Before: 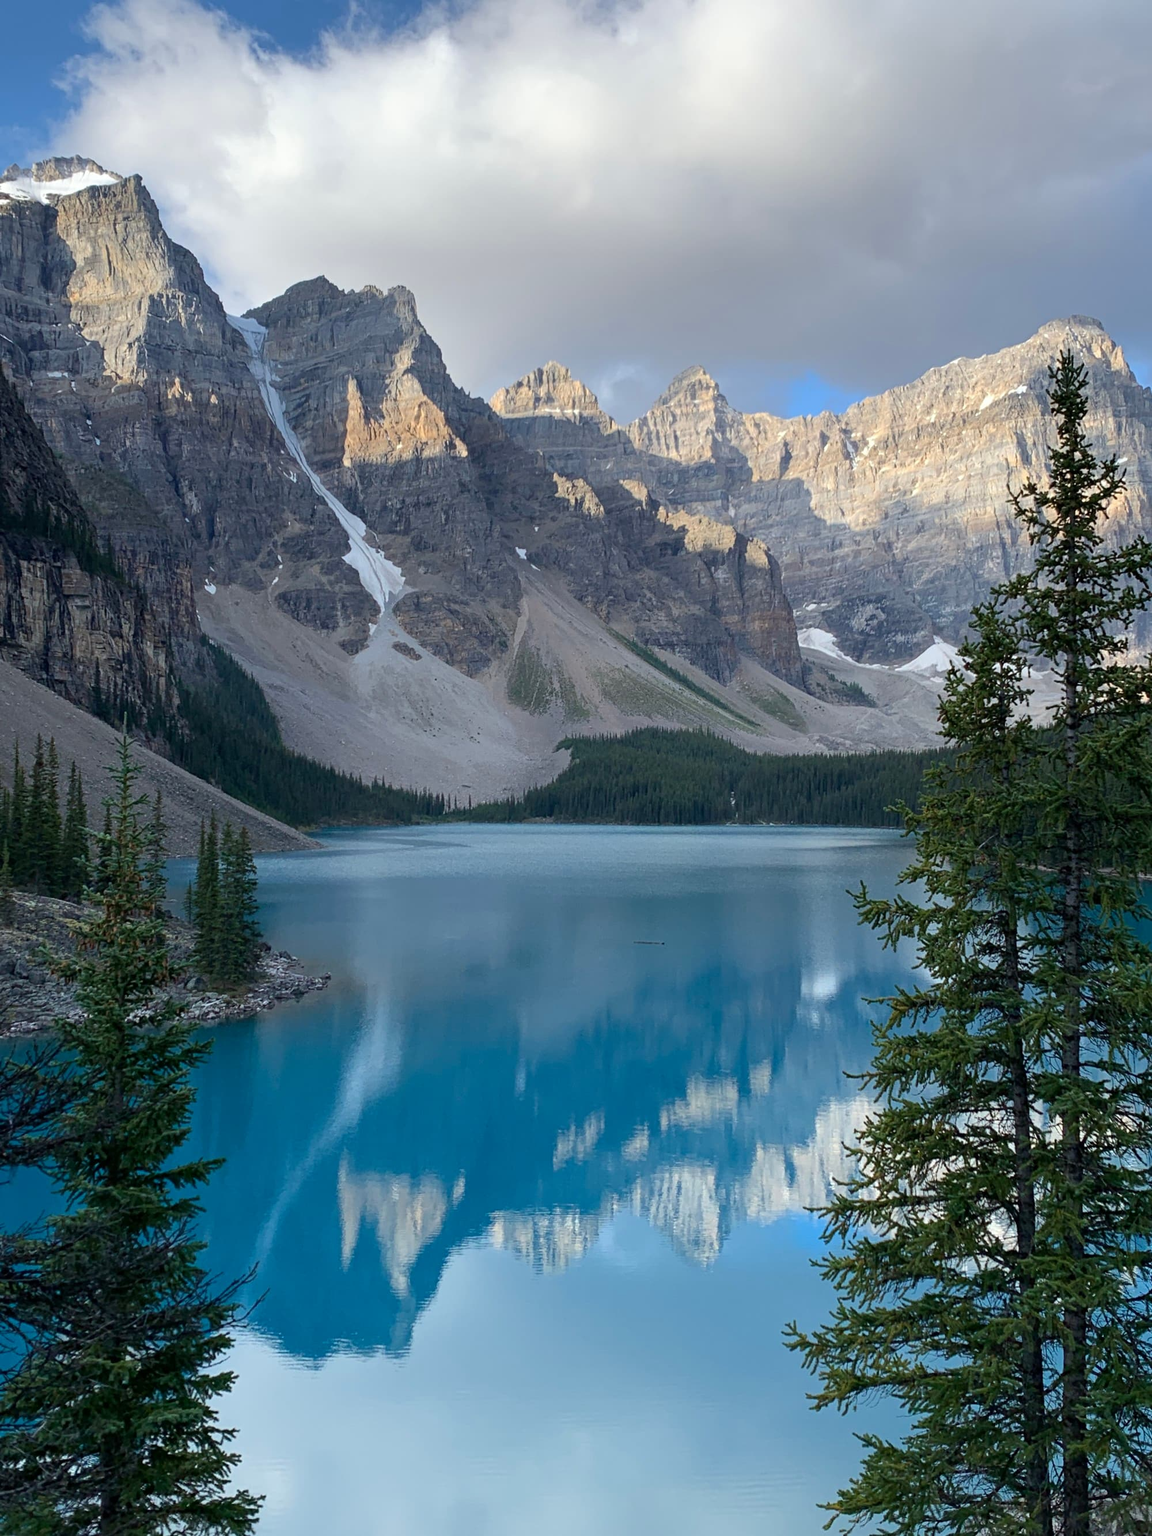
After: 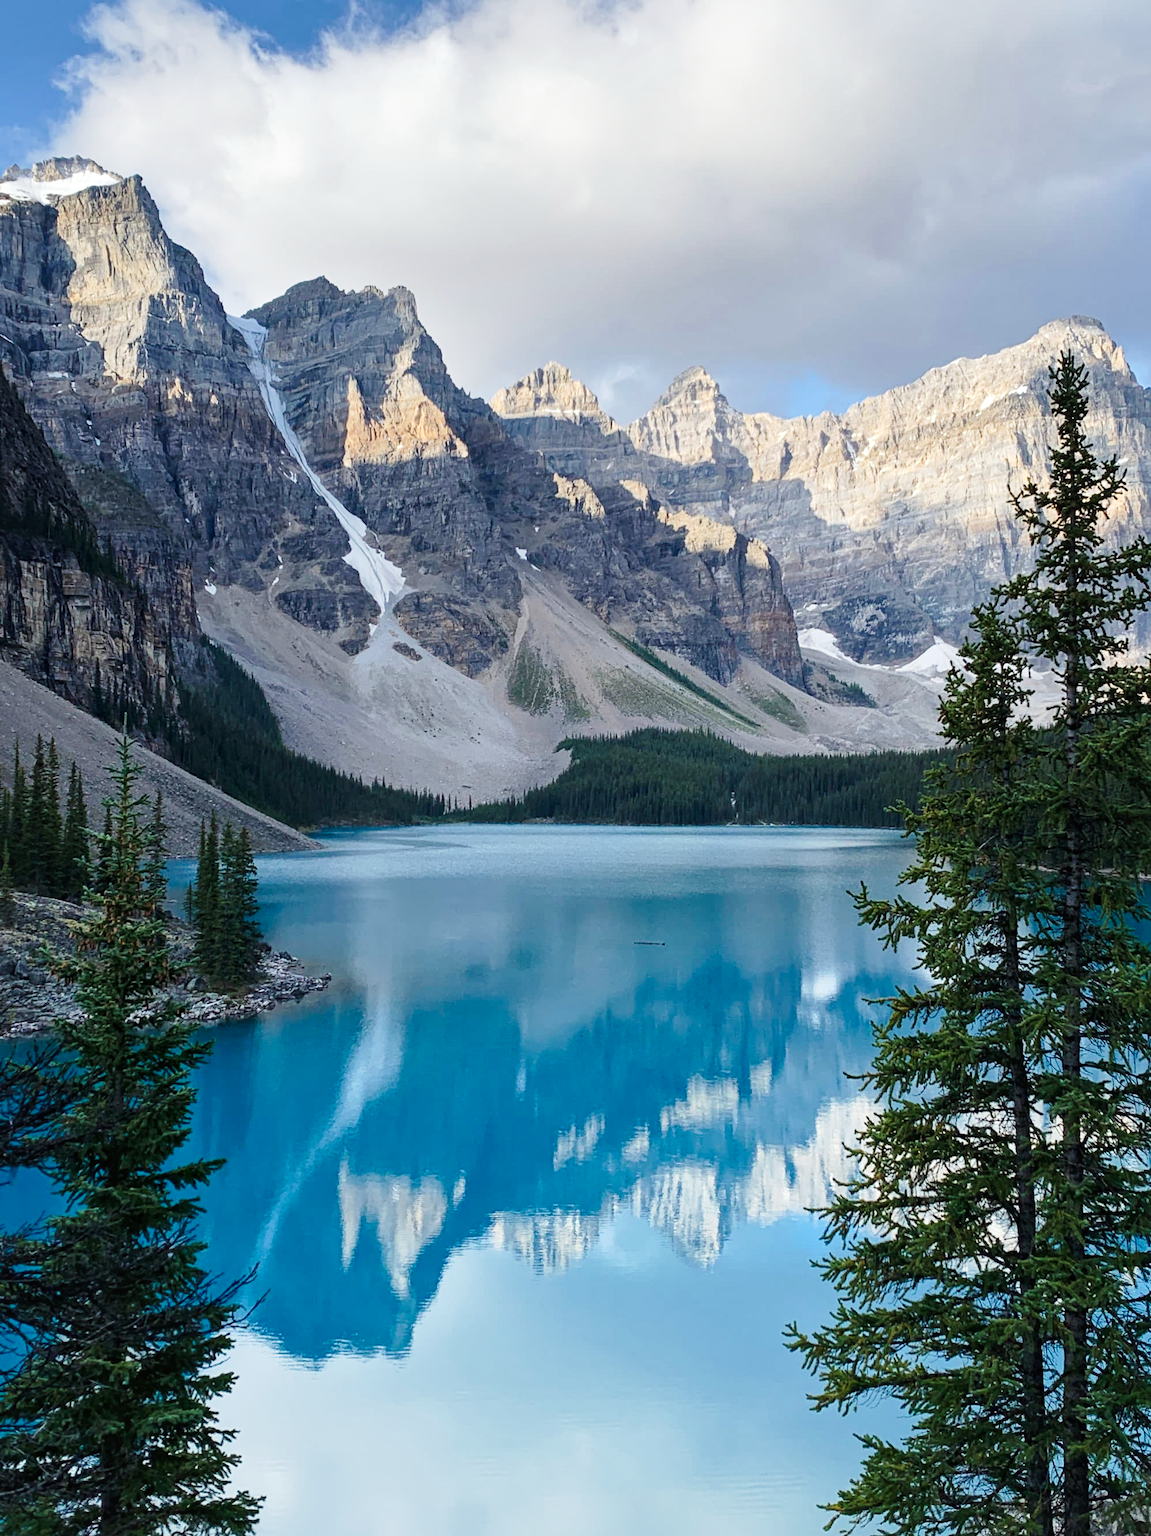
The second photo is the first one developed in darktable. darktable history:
local contrast: mode bilateral grid, contrast 20, coarseness 50, detail 128%, midtone range 0.2
tone curve: curves: ch0 [(0, 0.028) (0.037, 0.05) (0.123, 0.114) (0.19, 0.176) (0.269, 0.27) (0.48, 0.57) (0.595, 0.695) (0.718, 0.823) (0.855, 0.913) (1, 0.982)]; ch1 [(0, 0) (0.243, 0.245) (0.422, 0.415) (0.493, 0.495) (0.508, 0.506) (0.536, 0.538) (0.569, 0.58) (0.611, 0.644) (0.769, 0.807) (1, 1)]; ch2 [(0, 0) (0.249, 0.216) (0.349, 0.321) (0.424, 0.442) (0.476, 0.483) (0.498, 0.499) (0.517, 0.519) (0.532, 0.547) (0.569, 0.608) (0.614, 0.661) (0.706, 0.75) (0.808, 0.809) (0.991, 0.968)], preserve colors none
